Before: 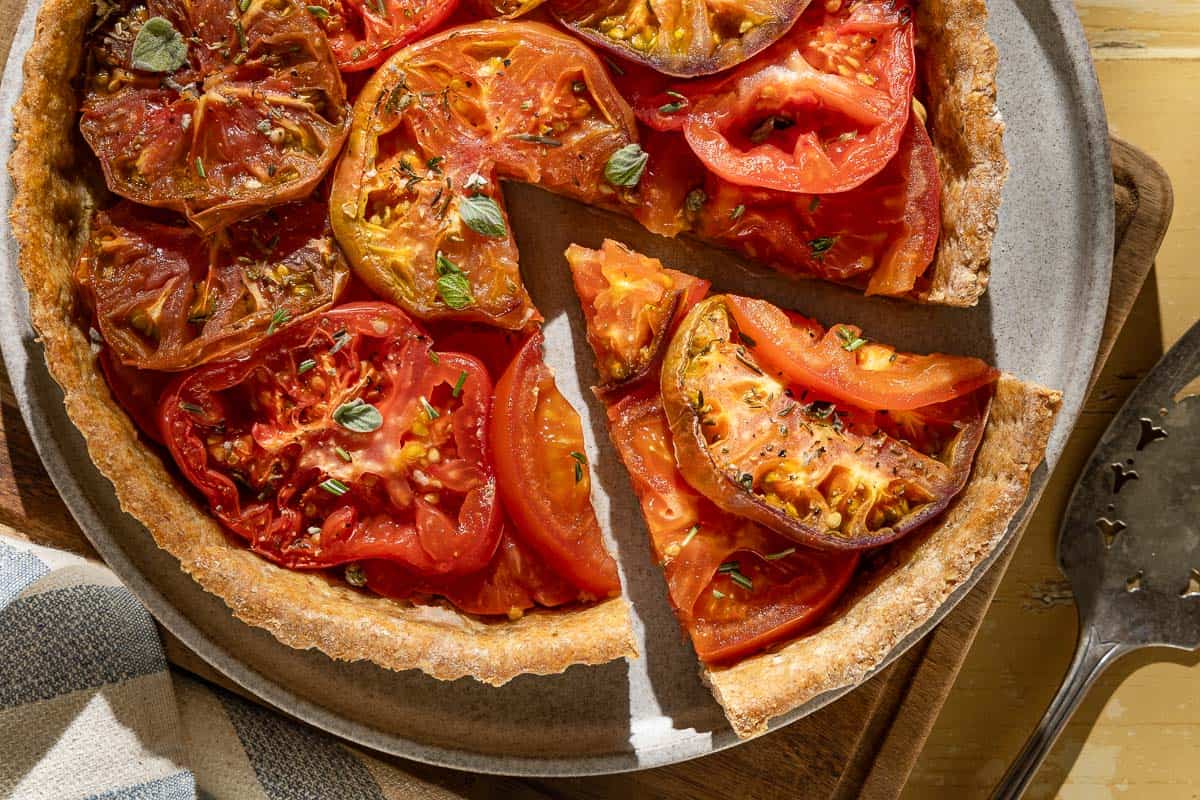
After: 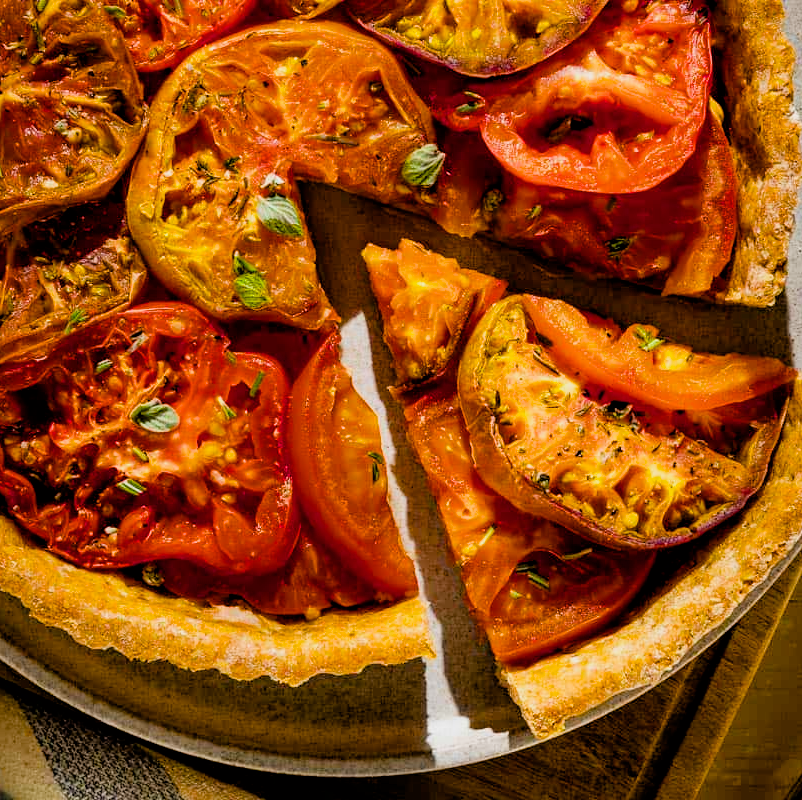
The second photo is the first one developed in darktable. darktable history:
filmic rgb: black relative exposure -3.84 EV, white relative exposure 3.48 EV, hardness 2.56, contrast 1.103
color balance rgb: shadows lift › hue 86°, shadows fall-off 299.606%, white fulcrum 1.99 EV, highlights fall-off 299.318%, perceptual saturation grading › global saturation -0.03%, perceptual saturation grading › mid-tones 6.084%, perceptual saturation grading › shadows 72.164%, mask middle-gray fulcrum 99.375%, contrast gray fulcrum 38.282%
crop: left 16.967%, right 16.158%
exposure: exposure 0.202 EV, compensate highlight preservation false
